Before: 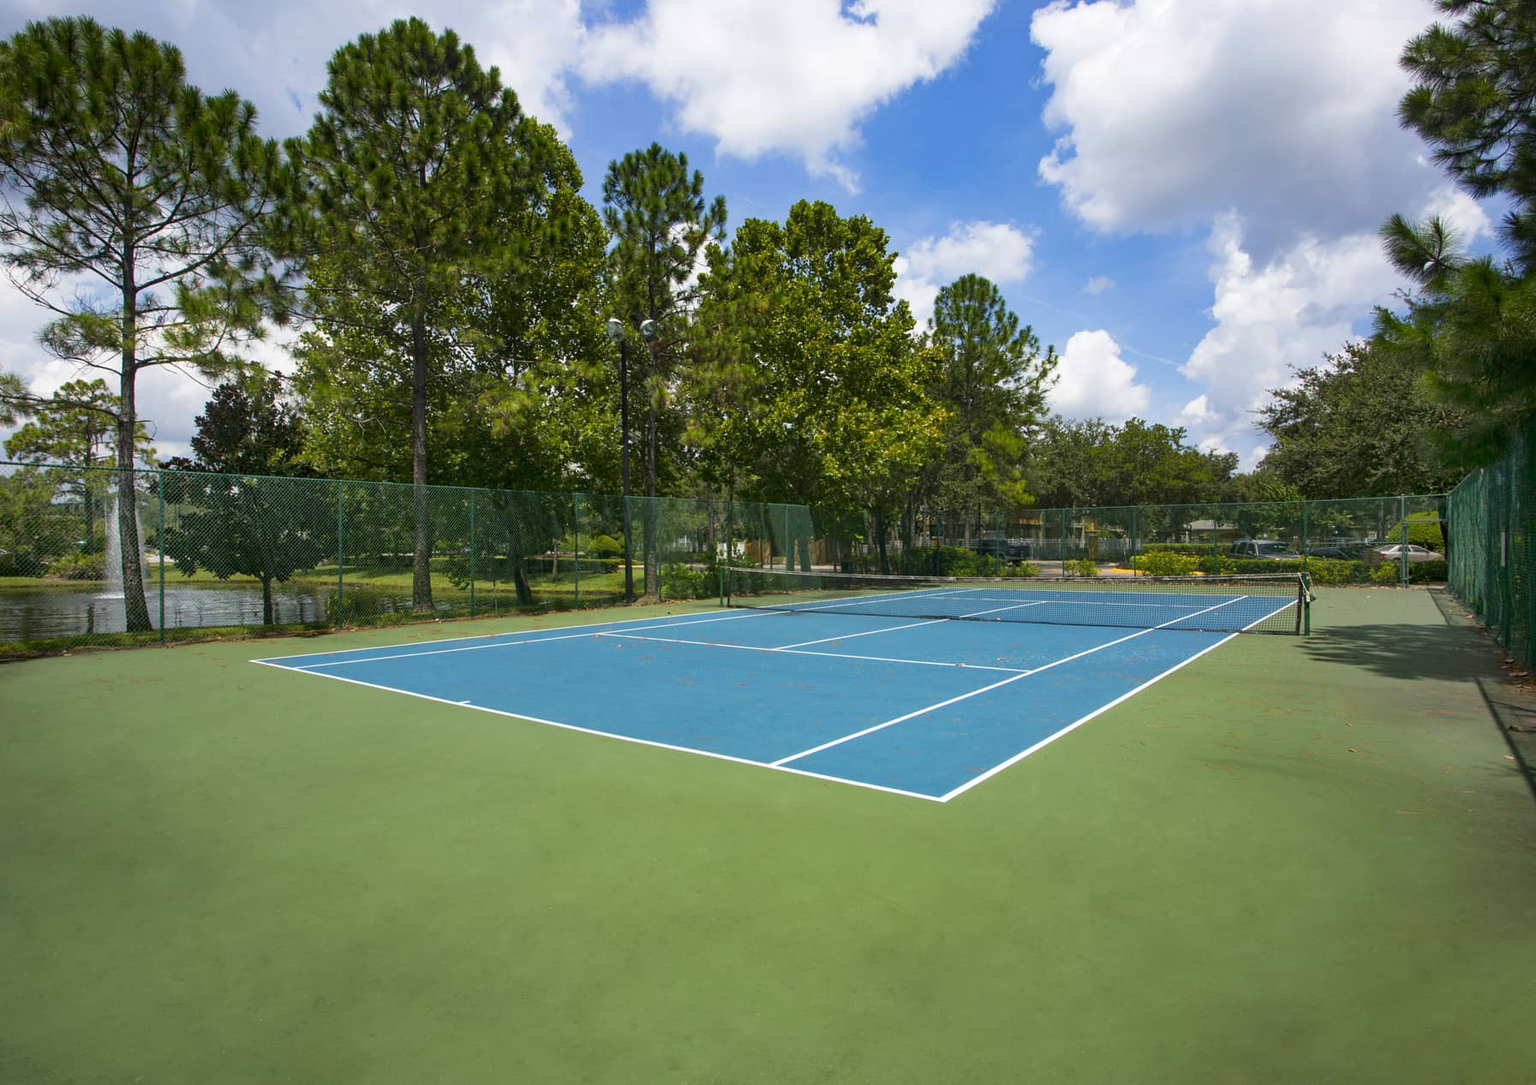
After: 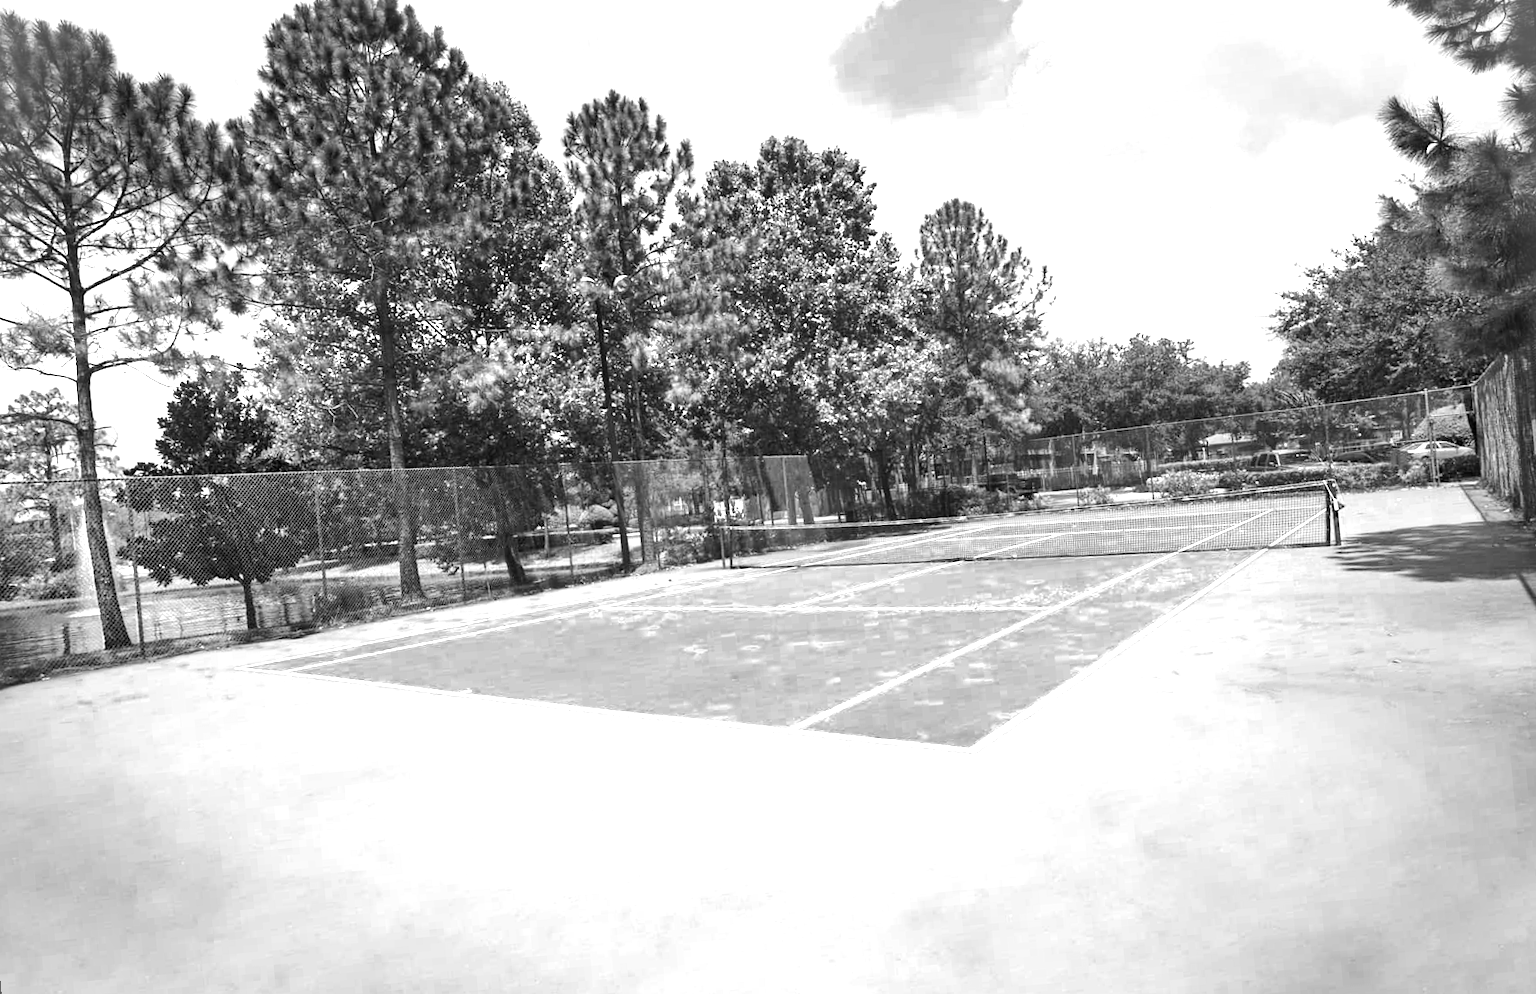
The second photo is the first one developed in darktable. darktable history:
rotate and perspective: rotation -5°, crop left 0.05, crop right 0.952, crop top 0.11, crop bottom 0.89
color zones: curves: ch0 [(0.002, 0.593) (0.143, 0.417) (0.285, 0.541) (0.455, 0.289) (0.608, 0.327) (0.727, 0.283) (0.869, 0.571) (1, 0.603)]; ch1 [(0, 0) (0.143, 0) (0.286, 0) (0.429, 0) (0.571, 0) (0.714, 0) (0.857, 0)]
exposure: black level correction 0, exposure 1 EV, compensate exposure bias true, compensate highlight preservation false
tone equalizer: -8 EV -0.75 EV, -7 EV -0.7 EV, -6 EV -0.6 EV, -5 EV -0.4 EV, -3 EV 0.4 EV, -2 EV 0.6 EV, -1 EV 0.7 EV, +0 EV 0.75 EV, edges refinement/feathering 500, mask exposure compensation -1.57 EV, preserve details no
vignetting: fall-off start 100%, brightness 0.3, saturation 0
white balance: red 1.467, blue 0.684
